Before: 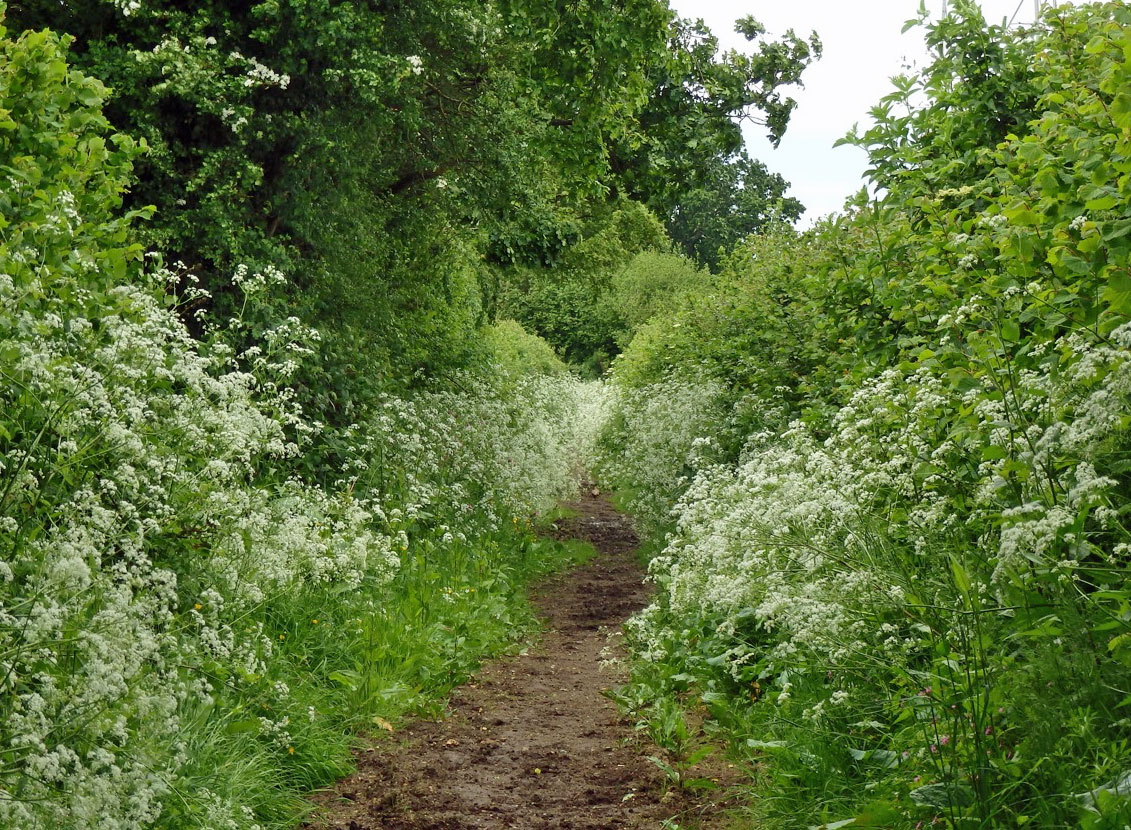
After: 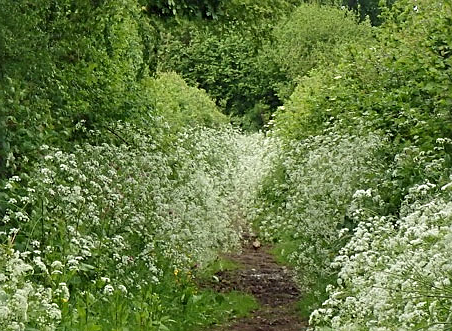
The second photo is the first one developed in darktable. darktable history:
crop: left 30%, top 30%, right 30%, bottom 30%
sharpen: on, module defaults
